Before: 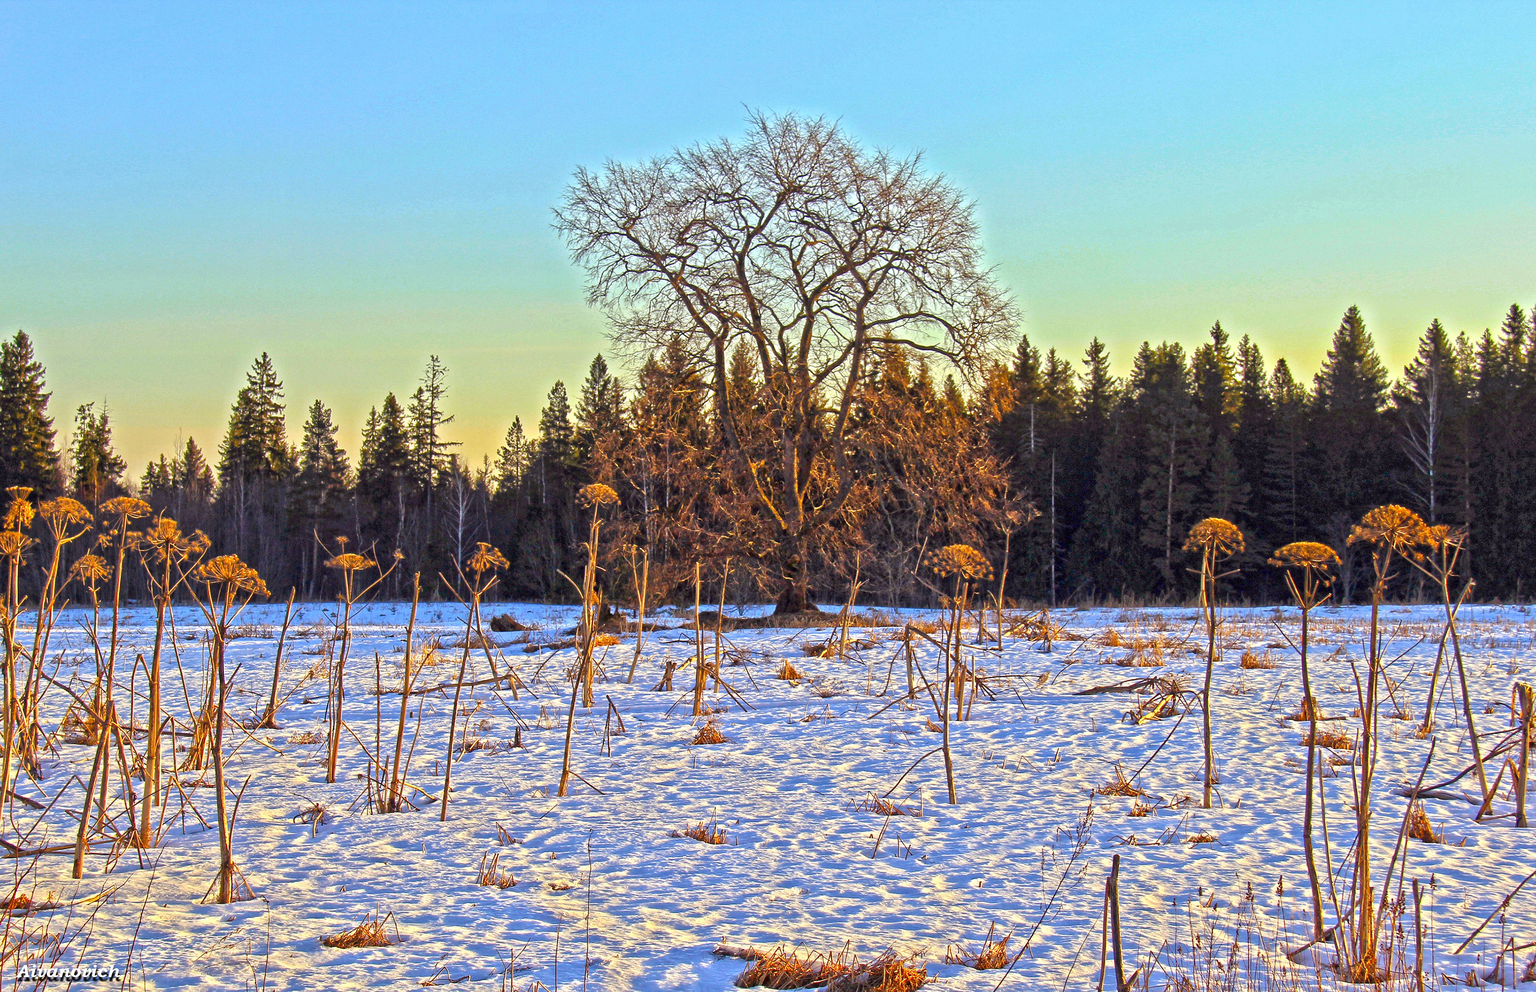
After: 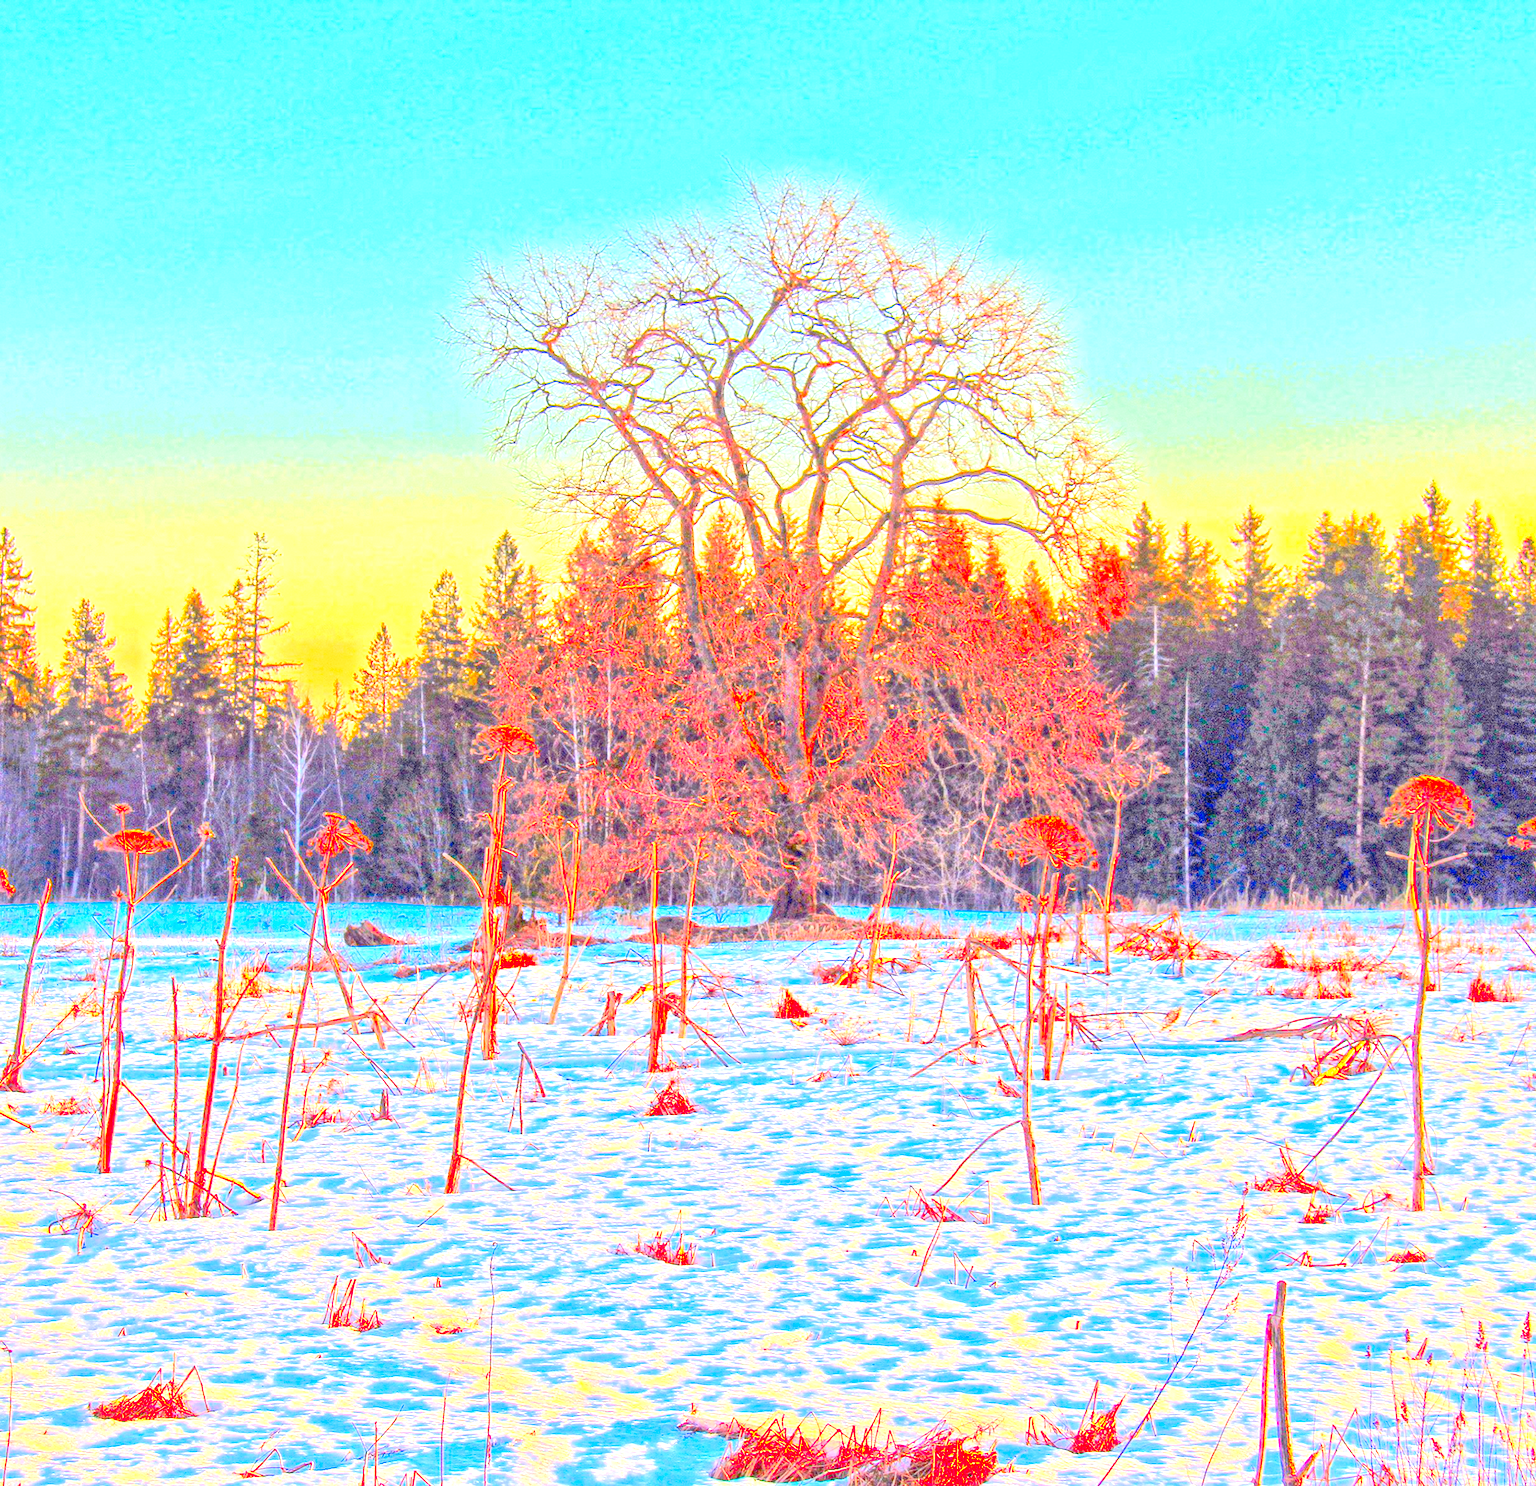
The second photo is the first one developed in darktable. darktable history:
color zones: curves: ch1 [(0.24, 0.634) (0.75, 0.5)]; ch2 [(0.253, 0.437) (0.745, 0.491)]
contrast brightness saturation: contrast 0.069, brightness 0.175, saturation 0.417
levels: levels [0, 0.43, 0.984]
crop: left 17.035%, right 16.204%
tone equalizer: -8 EV 1.99 EV, -7 EV 1.97 EV, -6 EV 1.99 EV, -5 EV 1.99 EV, -4 EV 1.99 EV, -3 EV 1.47 EV, -2 EV 0.994 EV, -1 EV 0.489 EV, edges refinement/feathering 500, mask exposure compensation -1.57 EV, preserve details no
local contrast: highlights 3%, shadows 0%, detail 133%
